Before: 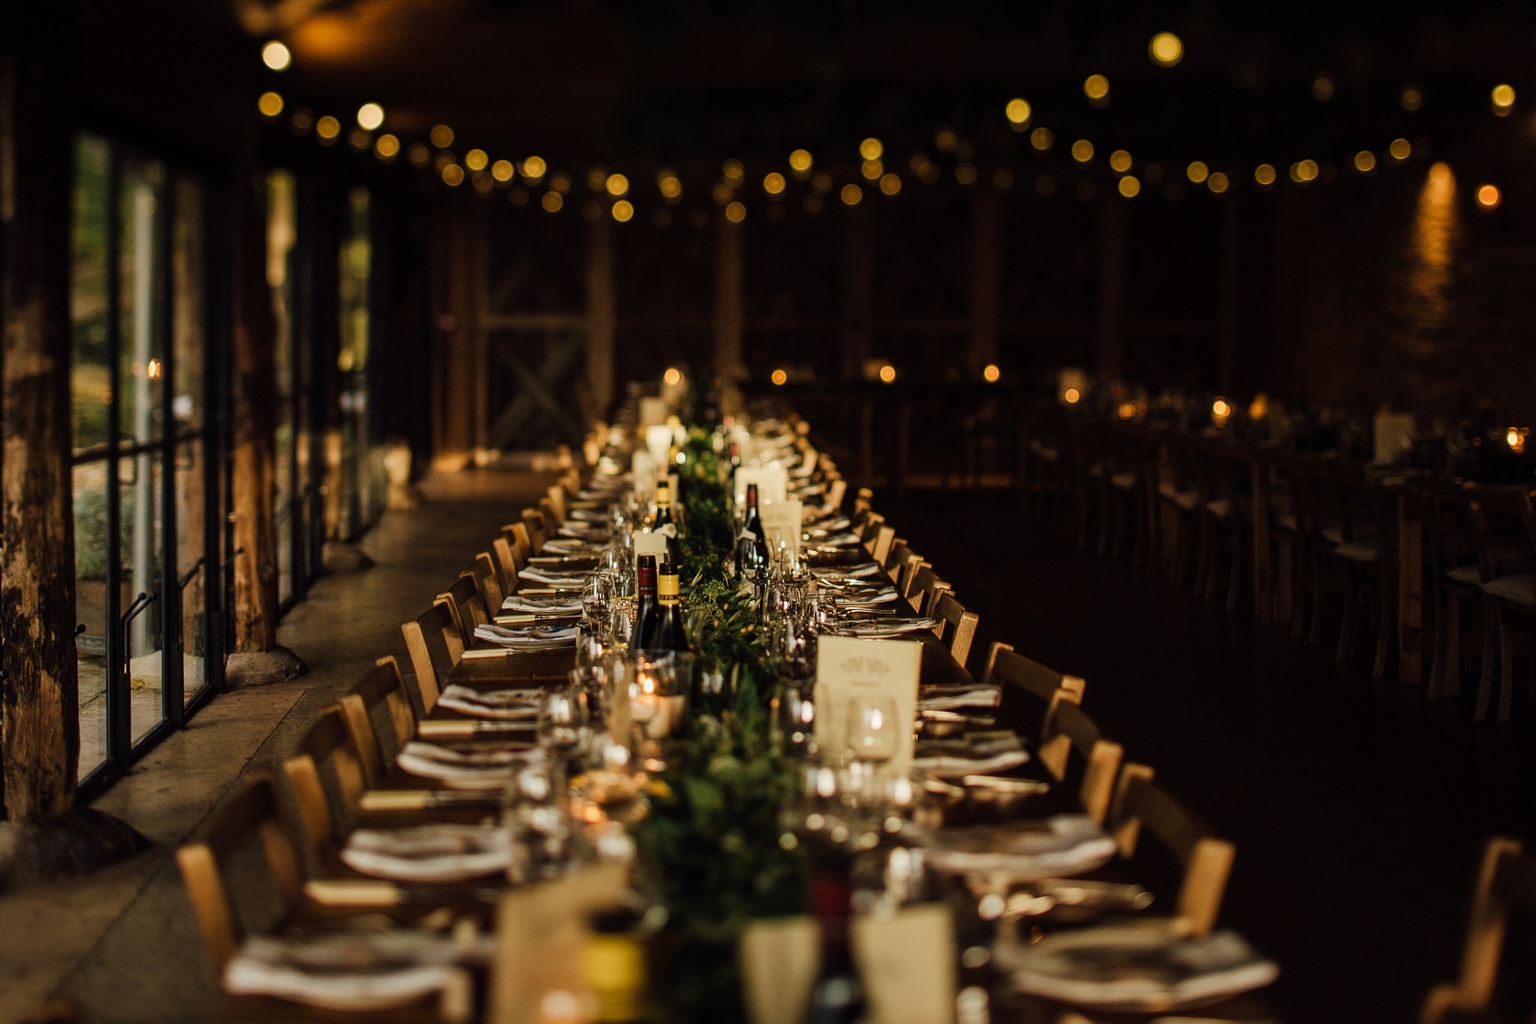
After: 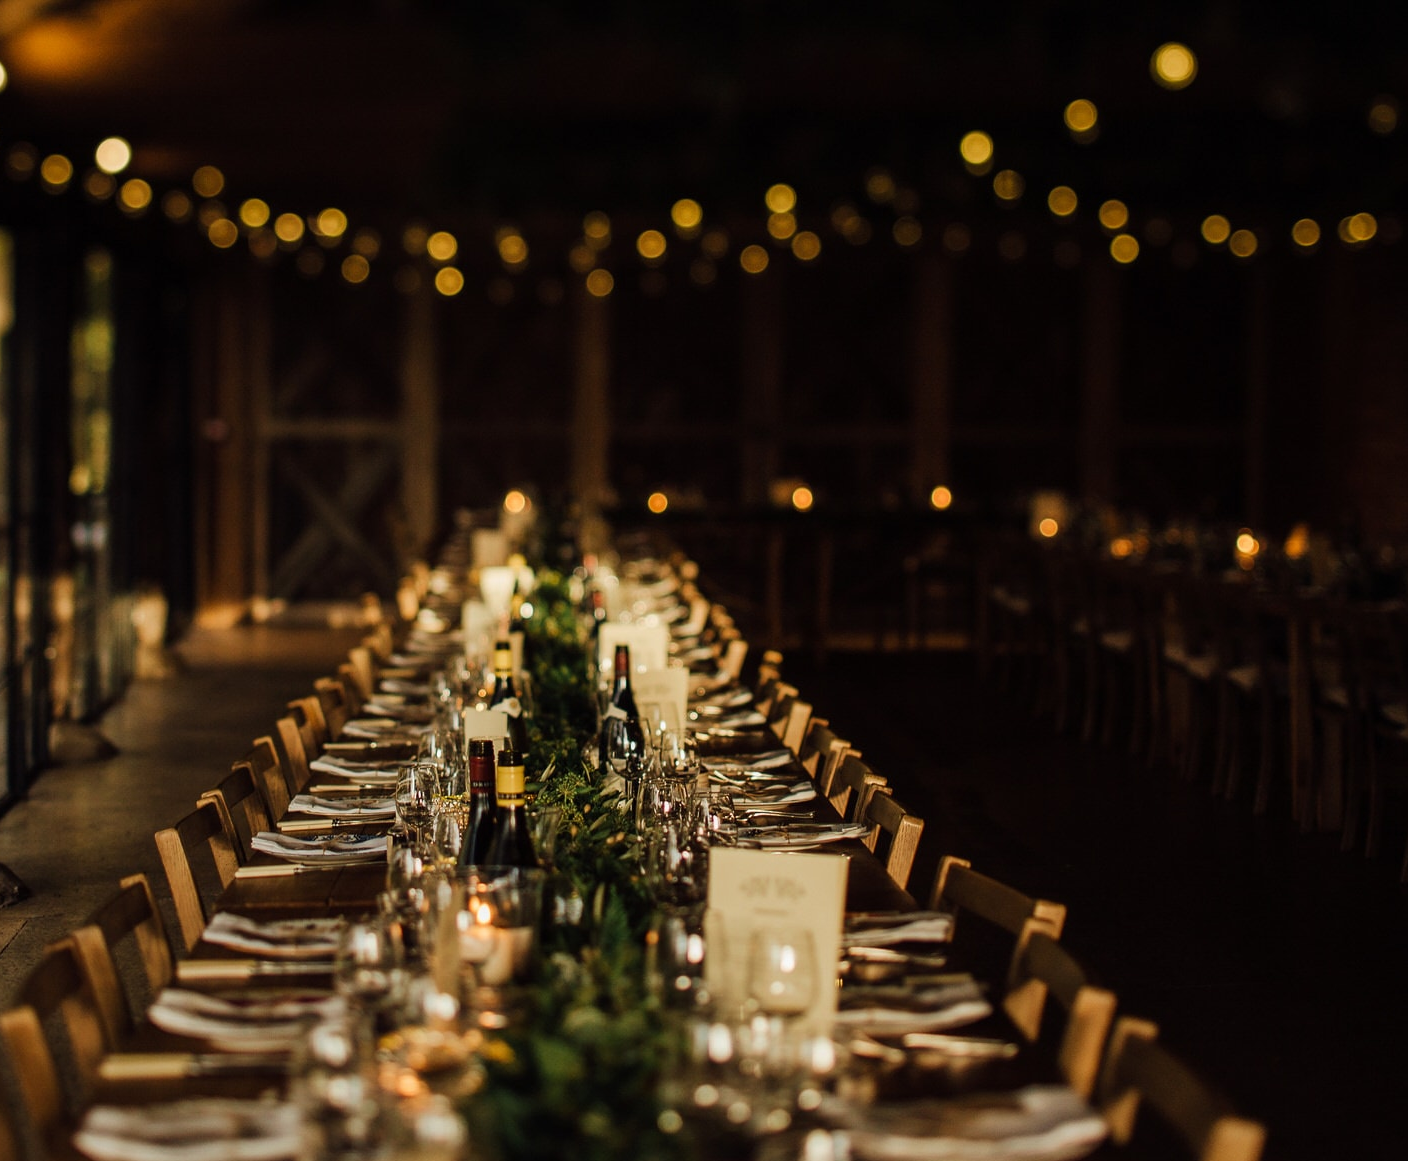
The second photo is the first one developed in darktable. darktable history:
crop: left 18.621%, right 12.076%, bottom 14.346%
